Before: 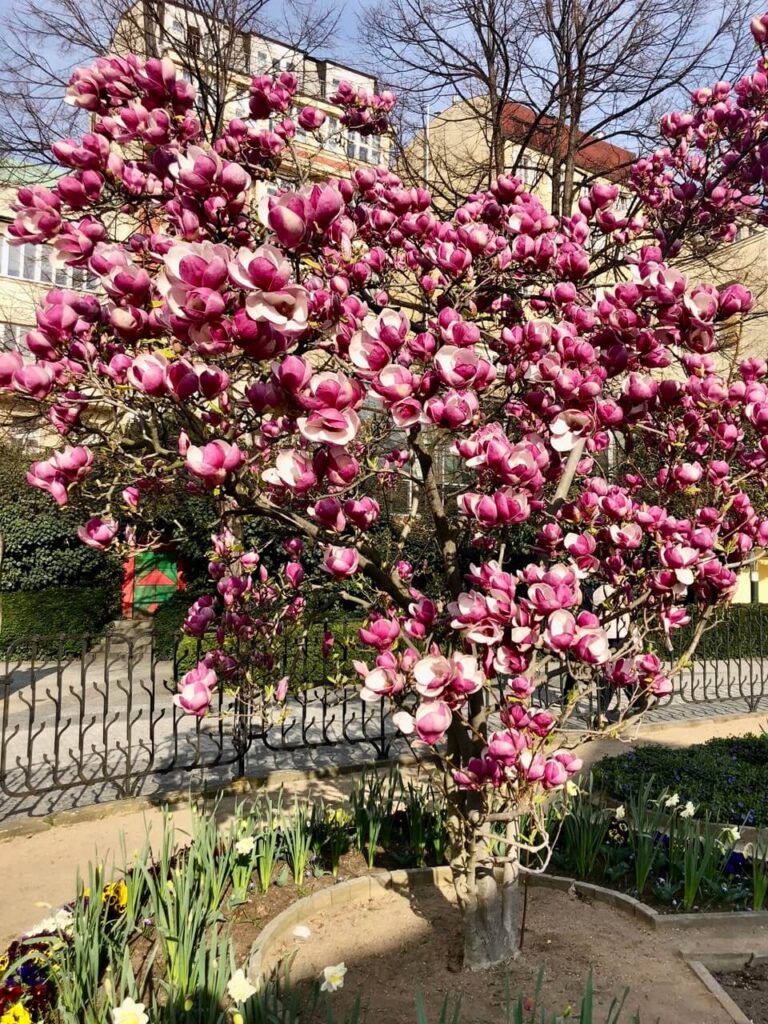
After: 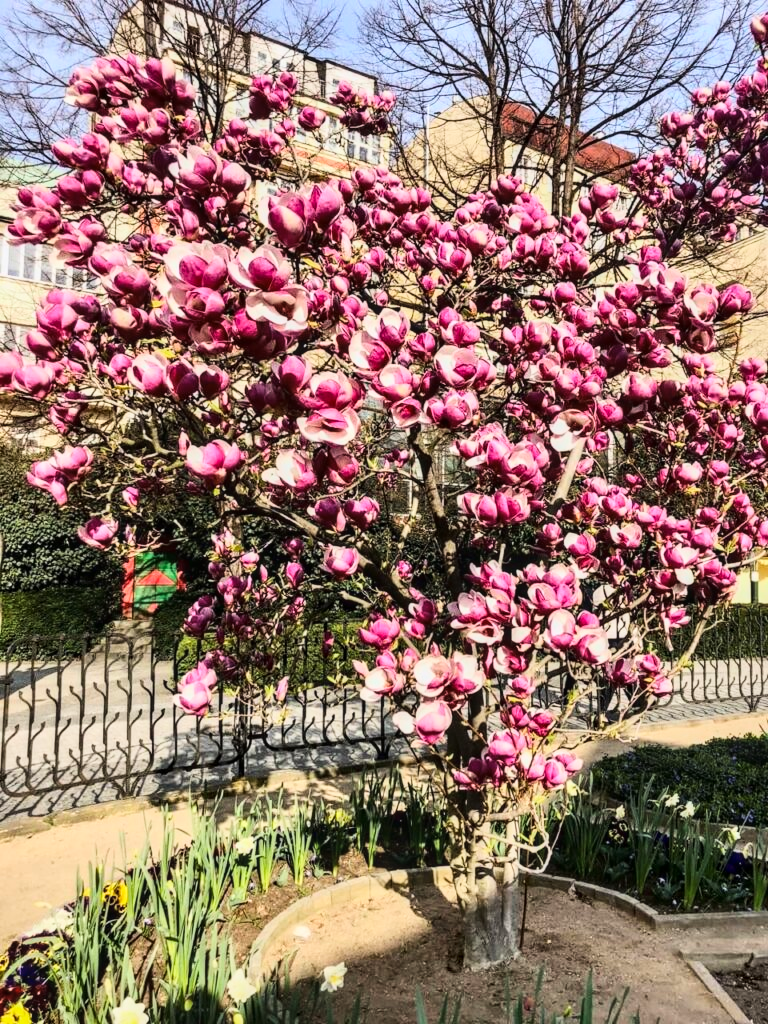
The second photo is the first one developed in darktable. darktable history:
local contrast: on, module defaults
tone curve: curves: ch0 [(0, 0.008) (0.107, 0.083) (0.283, 0.287) (0.429, 0.51) (0.607, 0.739) (0.789, 0.893) (0.998, 0.978)]; ch1 [(0, 0) (0.323, 0.339) (0.438, 0.427) (0.478, 0.484) (0.502, 0.502) (0.527, 0.525) (0.571, 0.579) (0.608, 0.629) (0.669, 0.704) (0.859, 0.899) (1, 1)]; ch2 [(0, 0) (0.33, 0.347) (0.421, 0.456) (0.473, 0.498) (0.502, 0.504) (0.522, 0.524) (0.549, 0.567) (0.593, 0.626) (0.676, 0.724) (1, 1)], color space Lab, linked channels, preserve colors none
